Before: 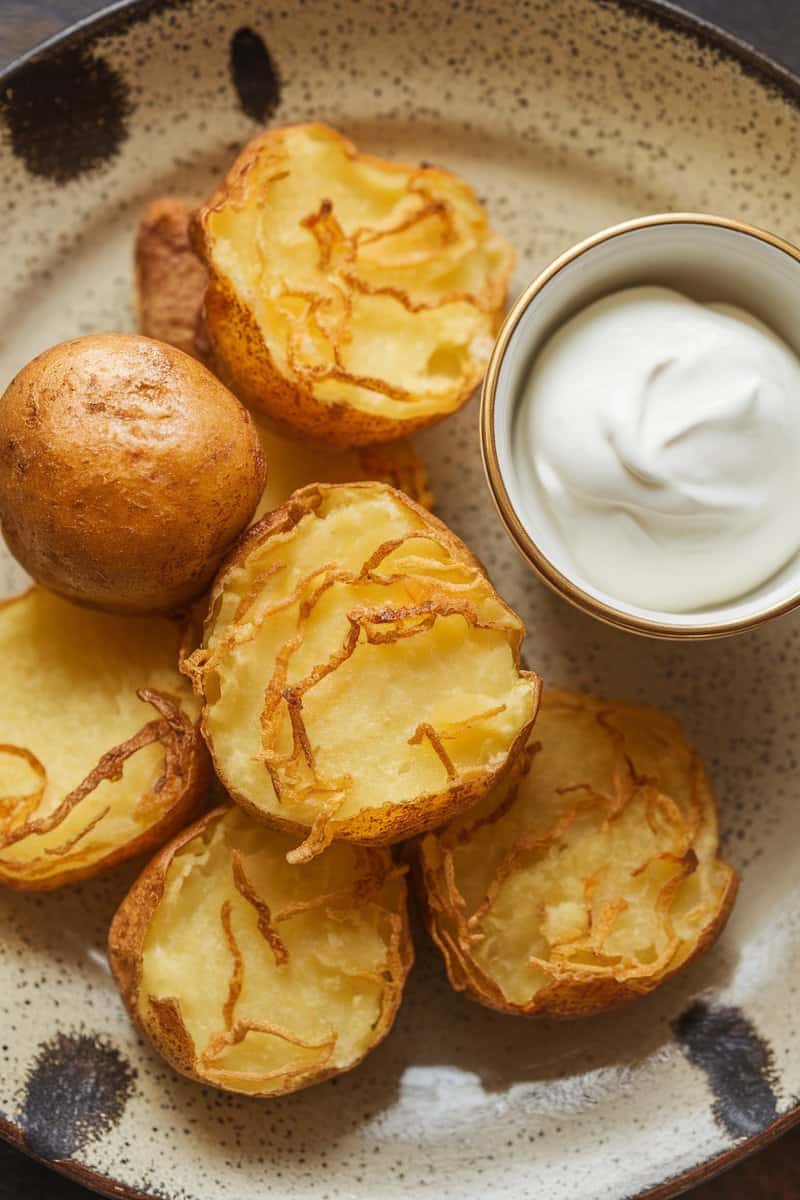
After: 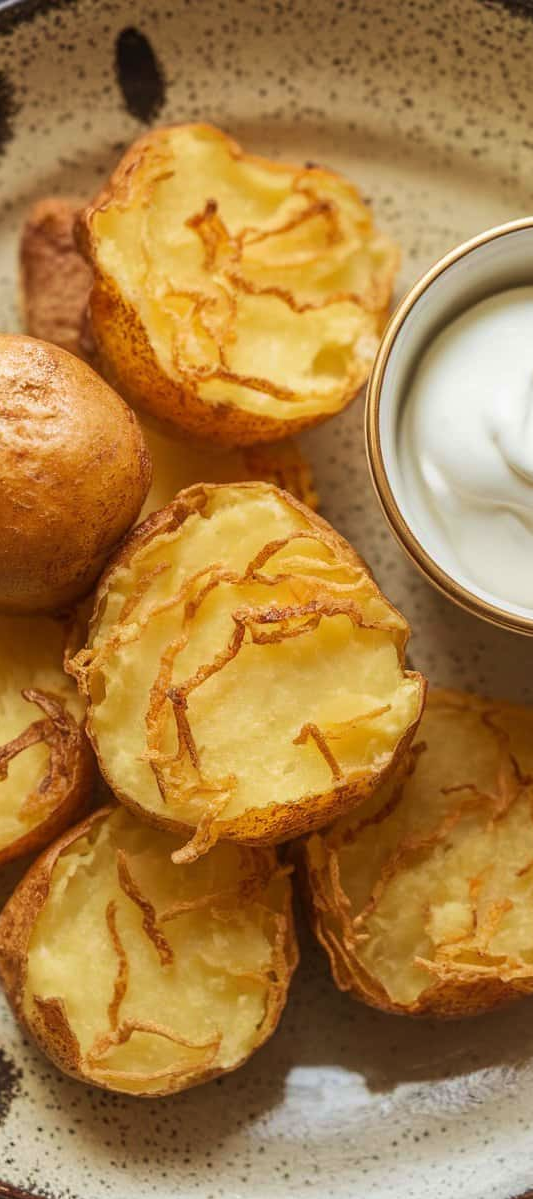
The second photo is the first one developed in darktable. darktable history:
crop and rotate: left 14.484%, right 18.836%
velvia: on, module defaults
